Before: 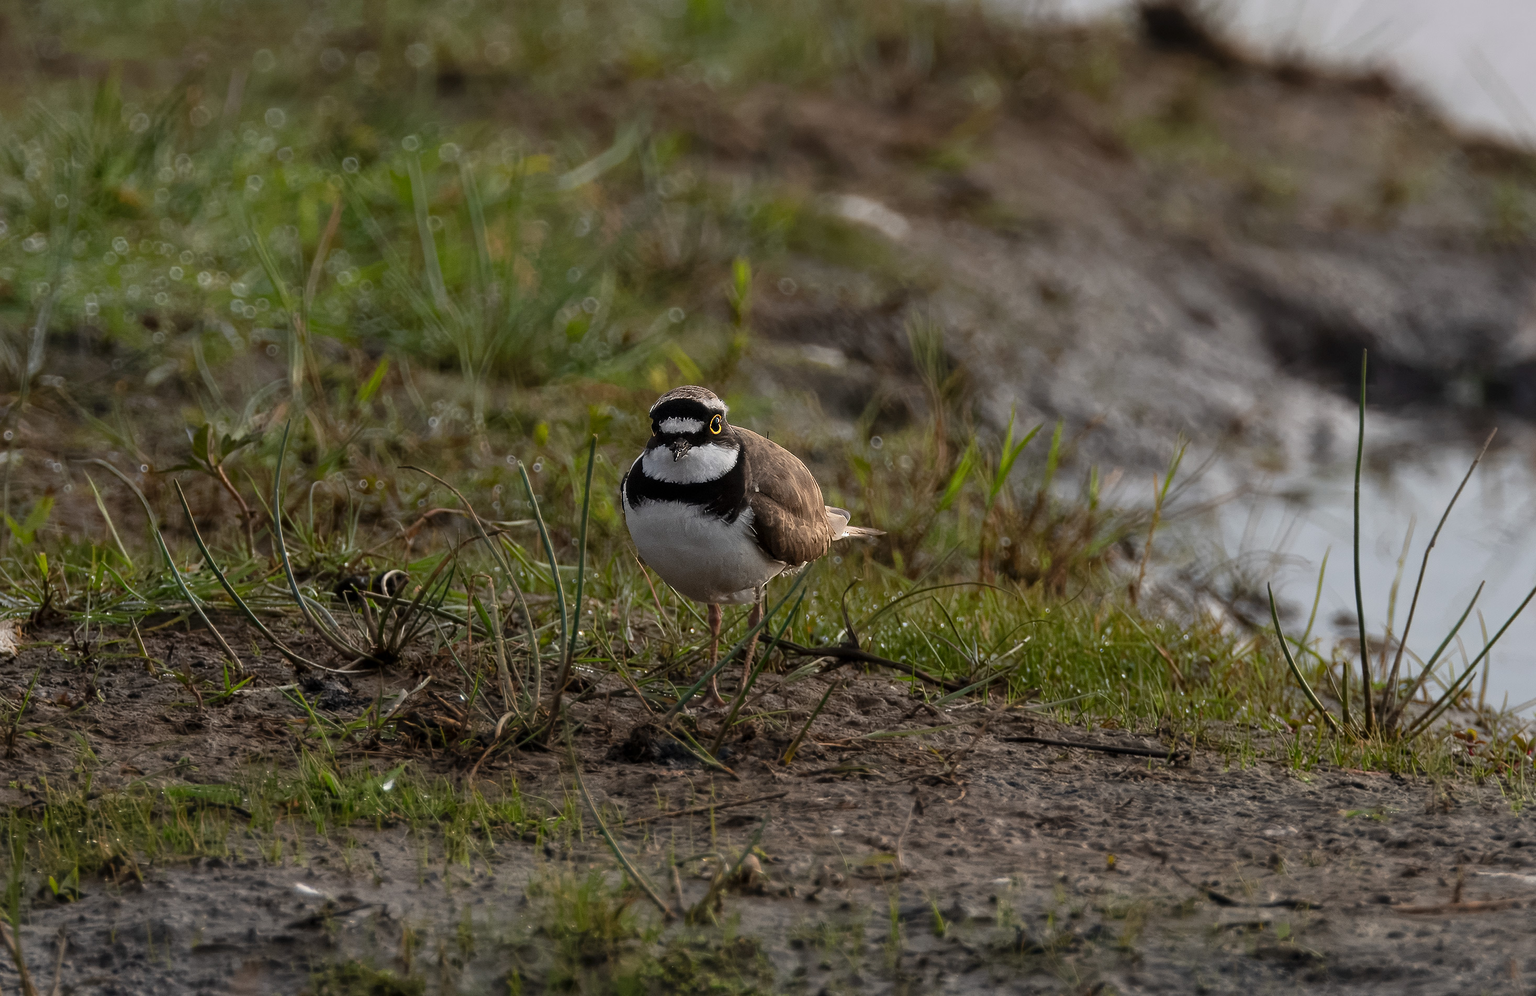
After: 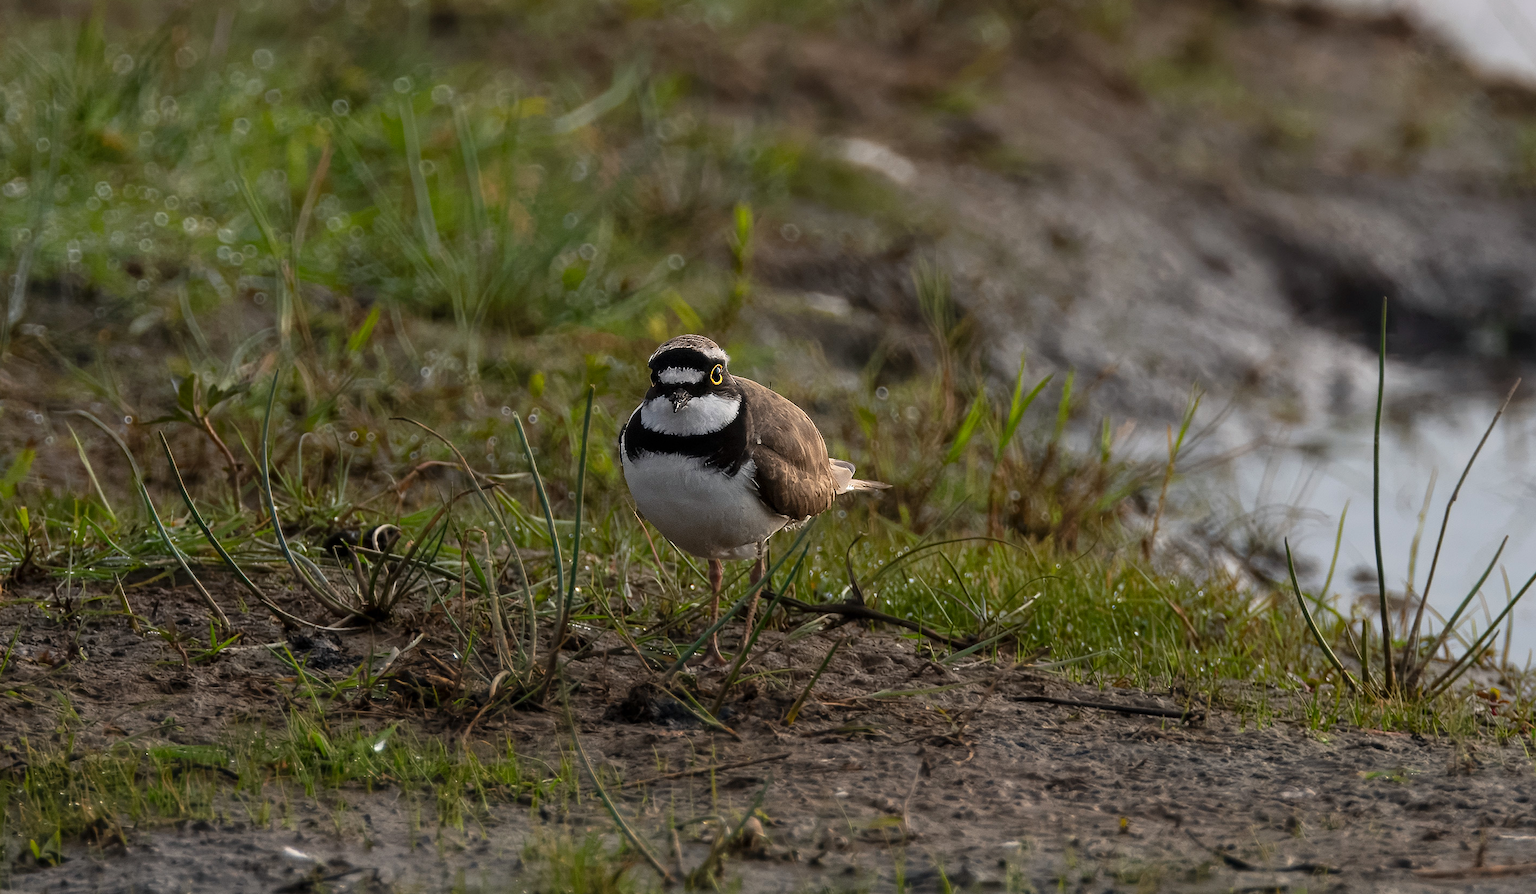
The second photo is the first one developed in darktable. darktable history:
crop: left 1.318%, top 6.099%, right 1.52%, bottom 6.633%
color balance rgb: shadows lift › chroma 1.028%, shadows lift › hue 242.03°, perceptual saturation grading › global saturation -0.066%, perceptual brilliance grading › highlights 2.614%, global vibrance 20%
